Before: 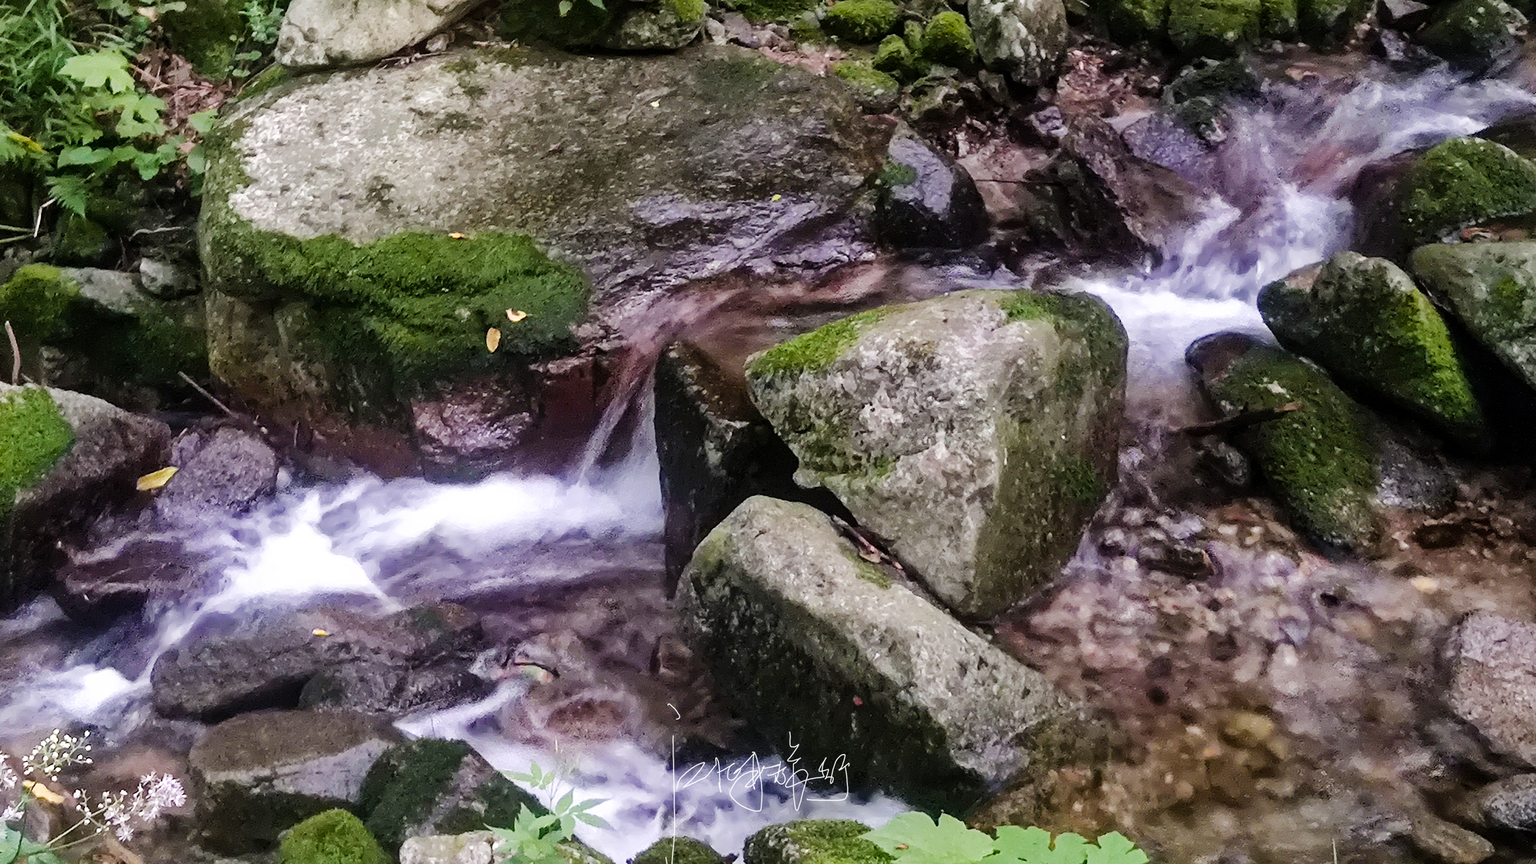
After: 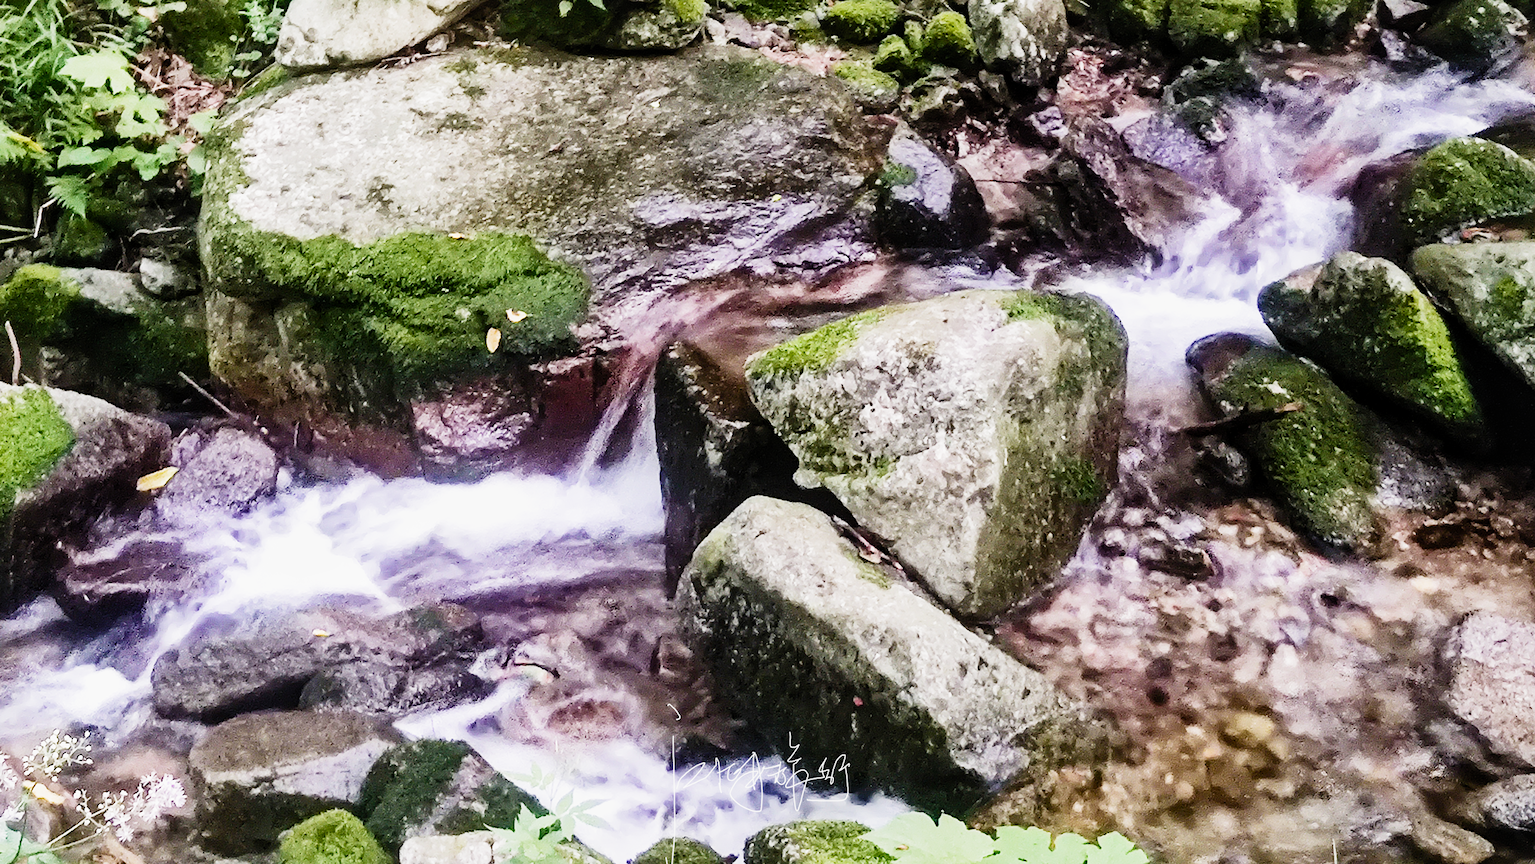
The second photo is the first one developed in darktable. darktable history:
exposure: black level correction -0.002, exposure 0.71 EV, compensate highlight preservation false
local contrast: mode bilateral grid, contrast 20, coarseness 50, detail 119%, midtone range 0.2
contrast brightness saturation: contrast 0.236, brightness 0.089
filmic rgb: black relative exposure -7.65 EV, white relative exposure 4.56 EV, hardness 3.61, add noise in highlights 0.001, preserve chrominance no, color science v3 (2019), use custom middle-gray values true, iterations of high-quality reconstruction 0, contrast in highlights soft
levels: levels [0, 0.478, 1]
